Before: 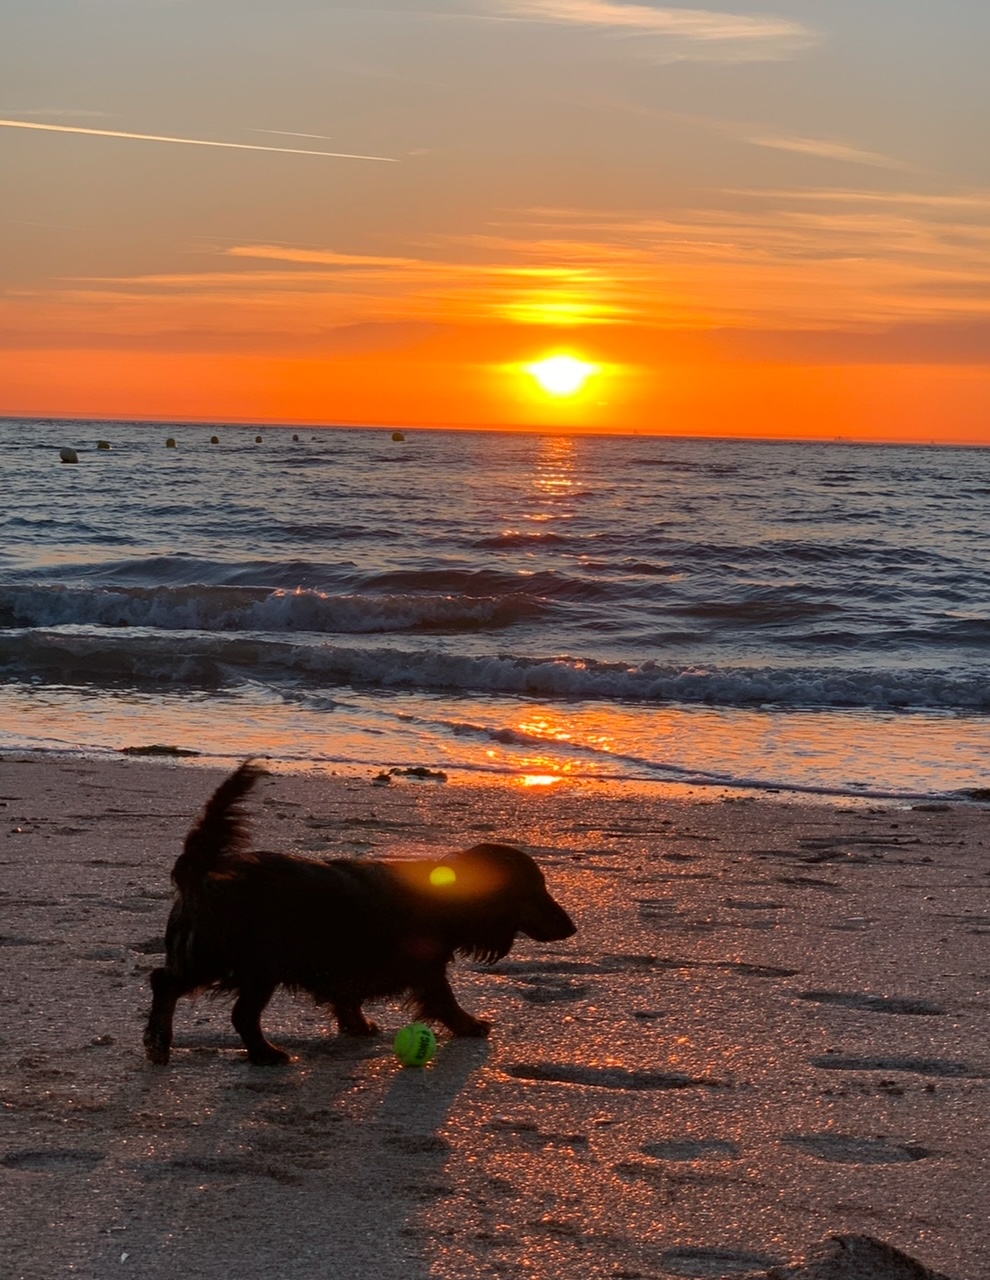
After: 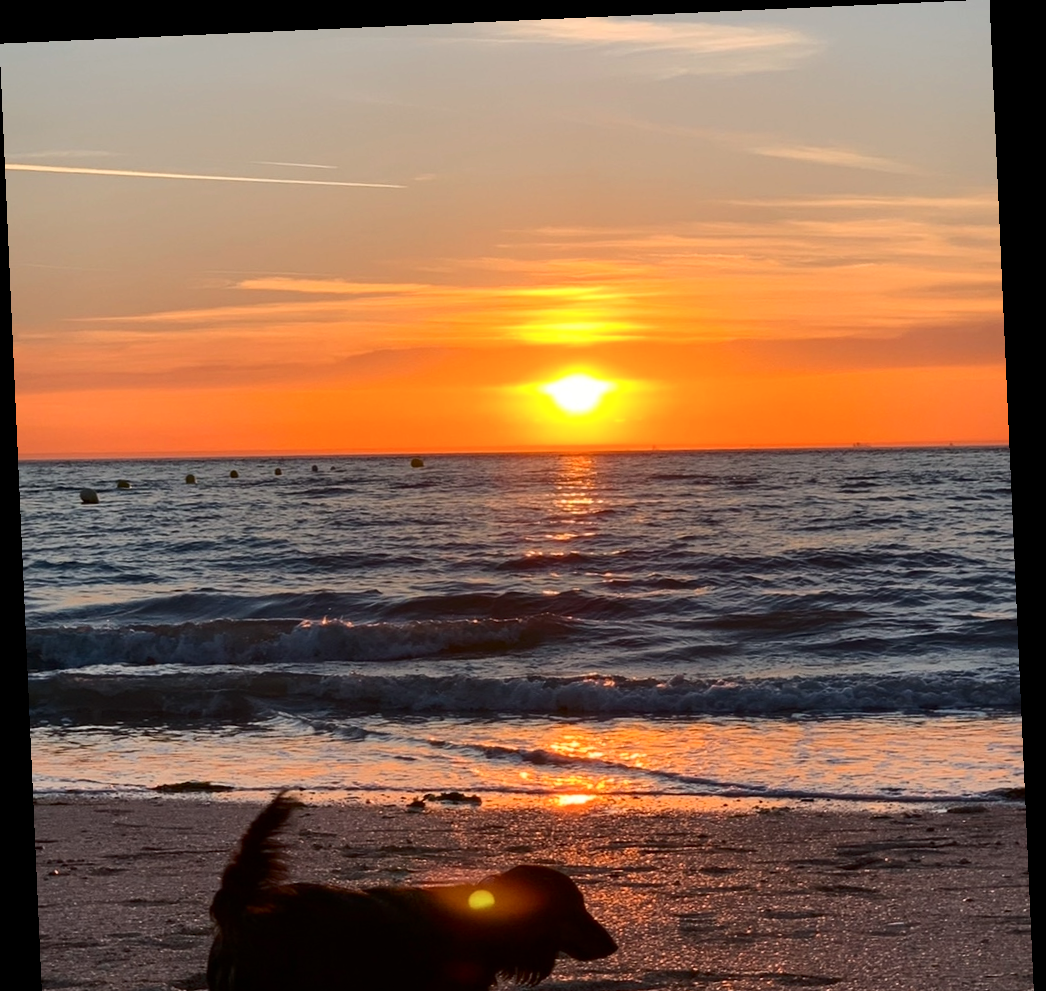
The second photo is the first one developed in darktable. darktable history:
crop: bottom 24.988%
rotate and perspective: rotation -2.56°, automatic cropping off
contrast brightness saturation: contrast 0.22
